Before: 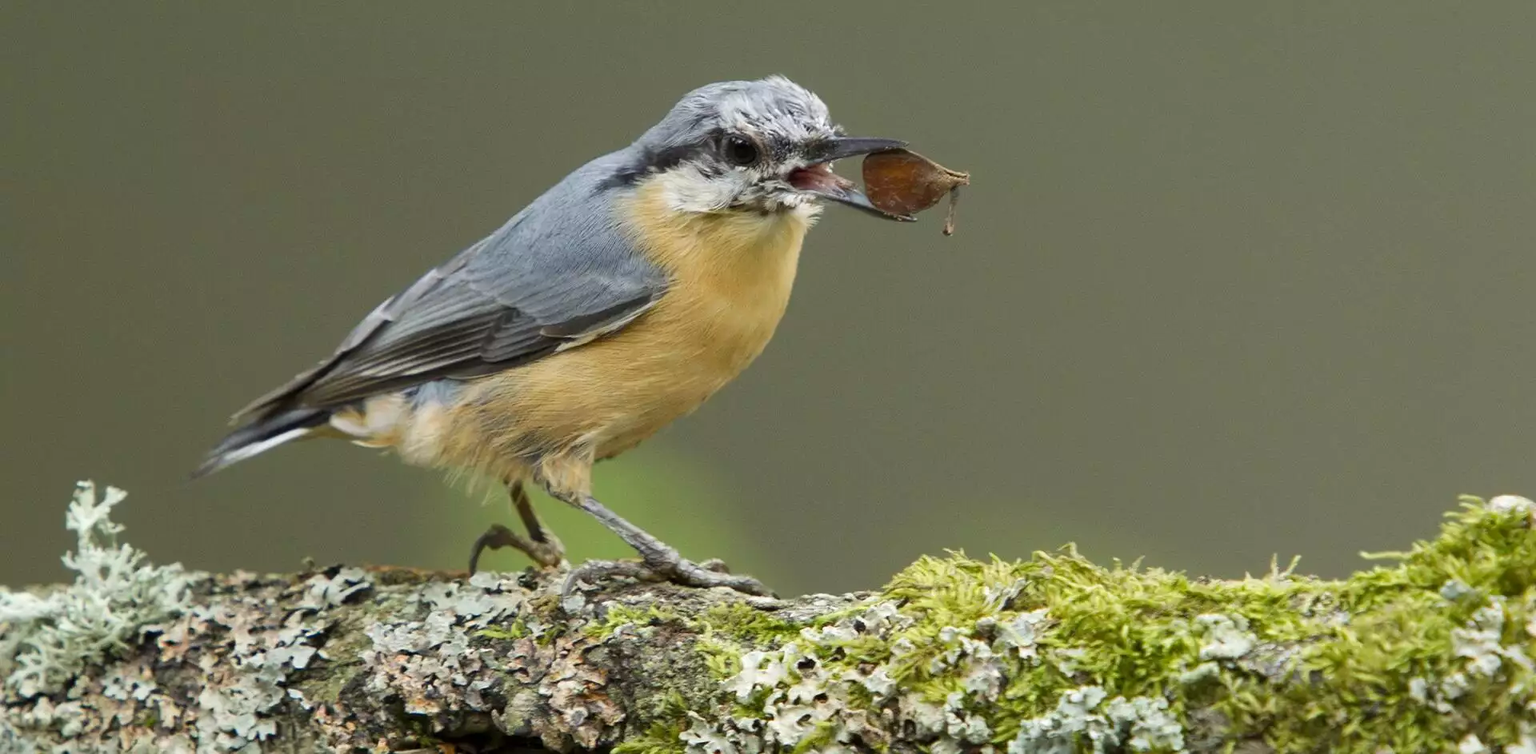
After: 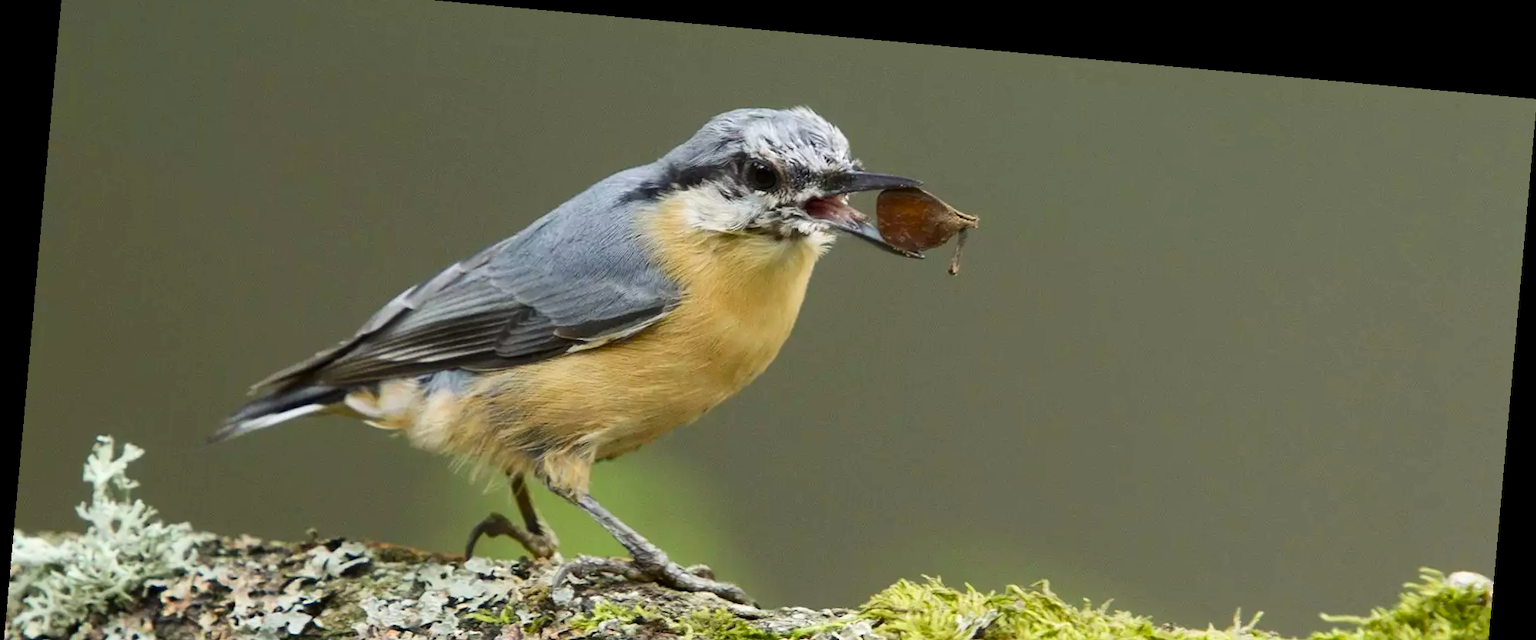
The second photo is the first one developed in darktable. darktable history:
crop: top 3.857%, bottom 21.132%
contrast brightness saturation: contrast 0.15, brightness -0.01, saturation 0.1
rotate and perspective: rotation 5.12°, automatic cropping off
